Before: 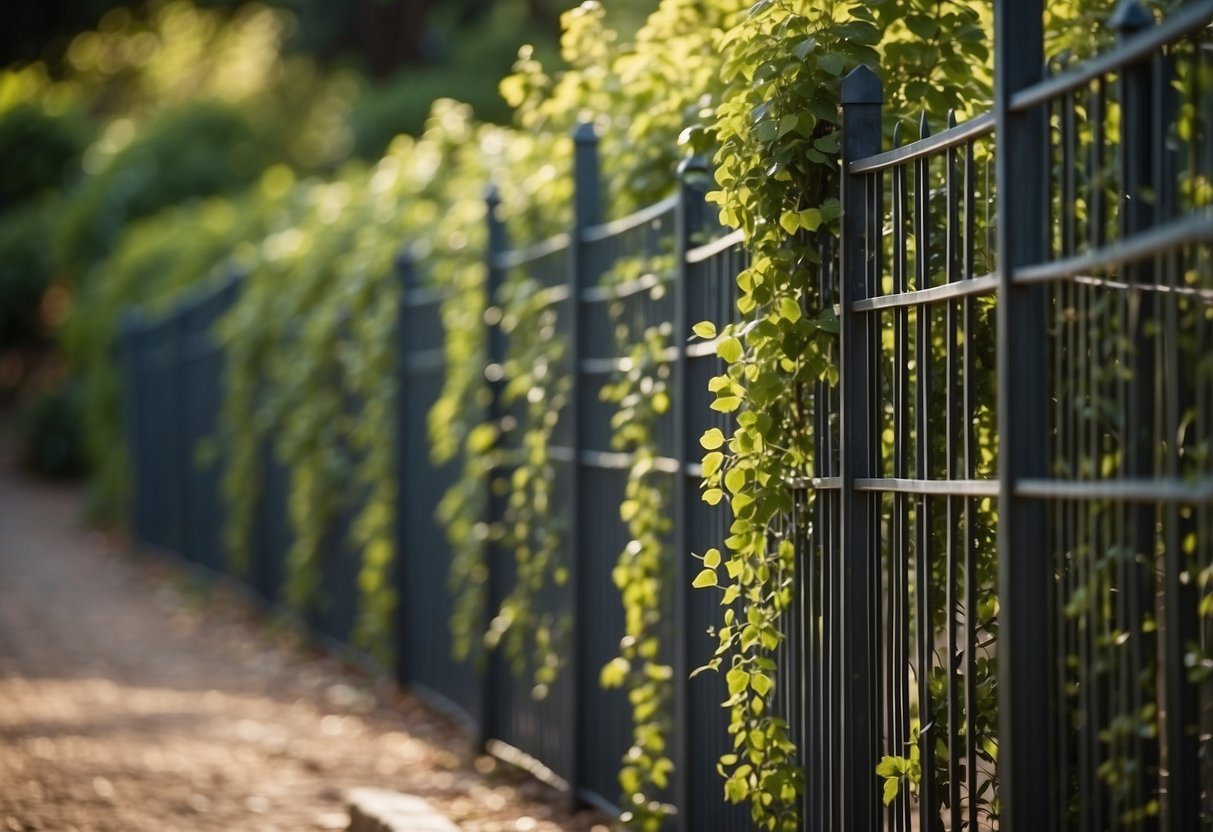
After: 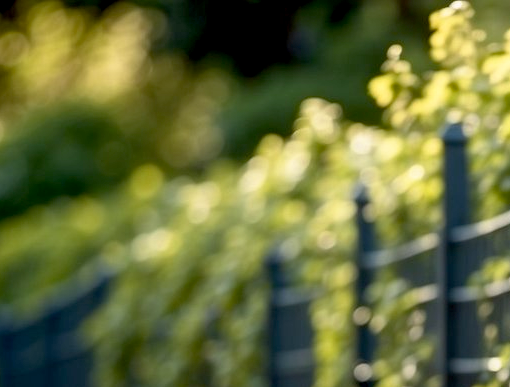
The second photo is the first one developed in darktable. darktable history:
base curve: curves: ch0 [(0.017, 0) (0.425, 0.441) (0.844, 0.933) (1, 1)], preserve colors none
exposure: compensate highlight preservation false
crop and rotate: left 10.858%, top 0.077%, right 47.065%, bottom 53.35%
